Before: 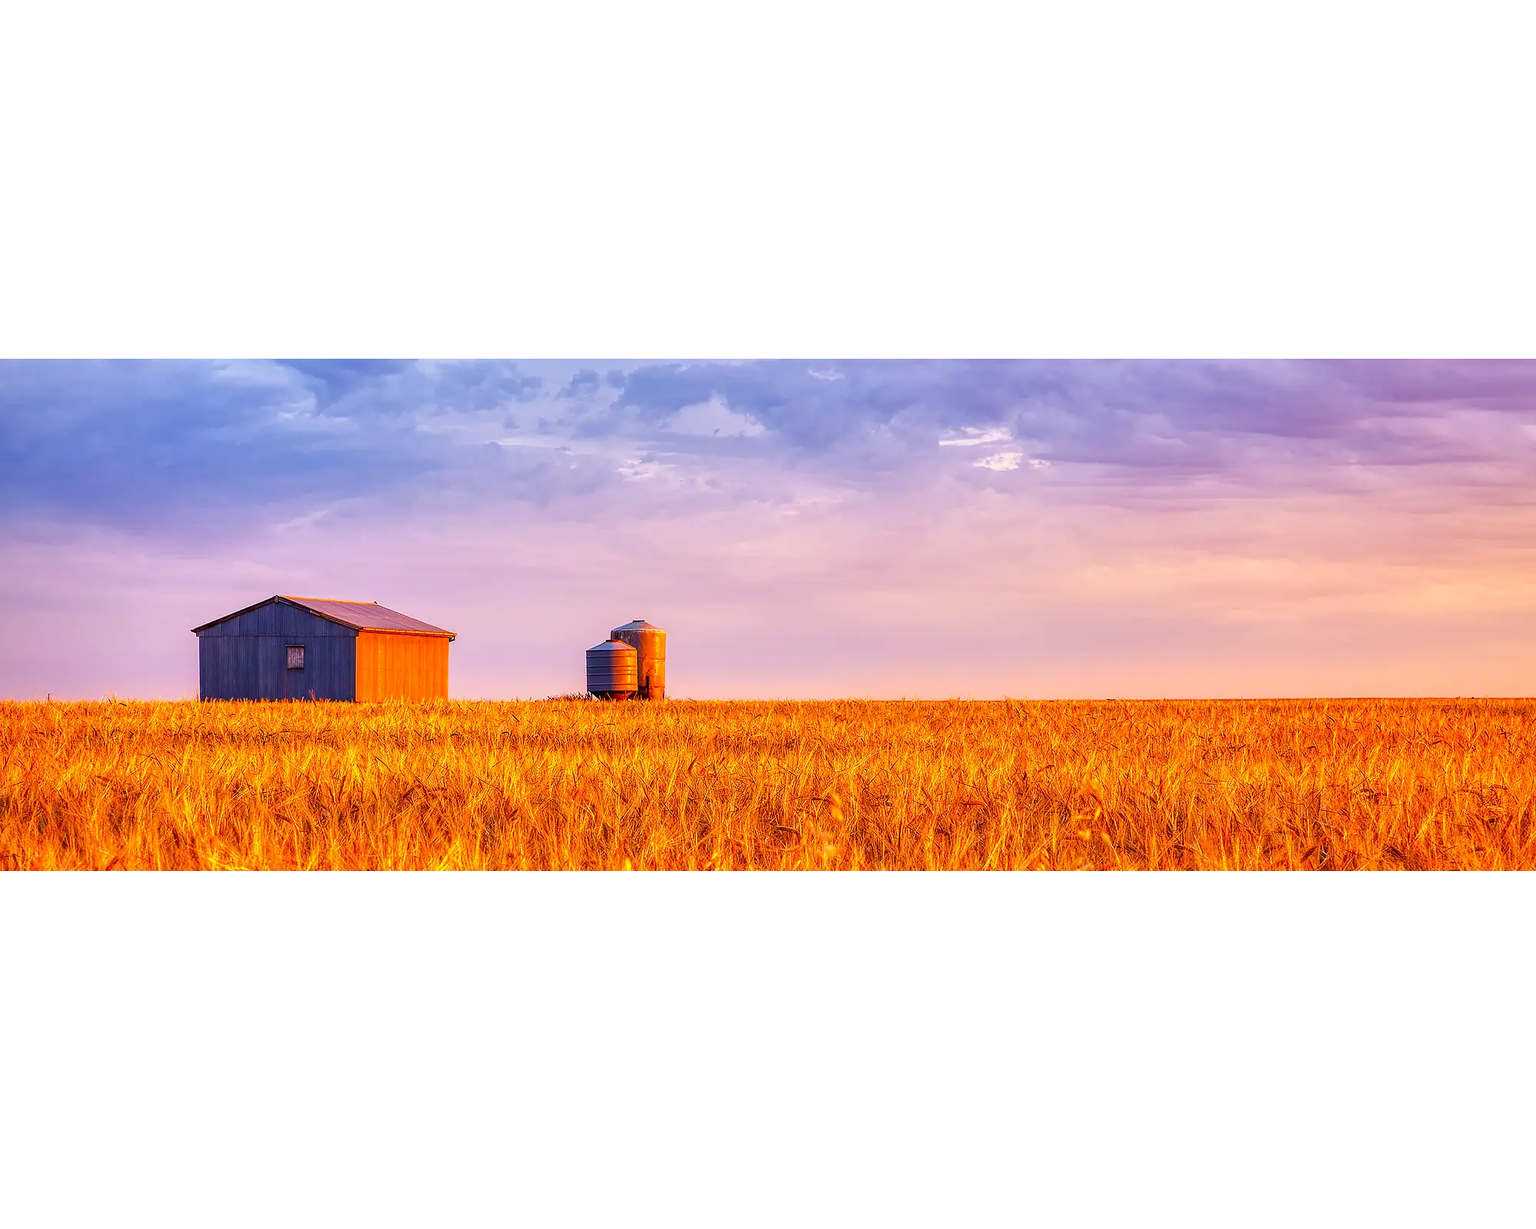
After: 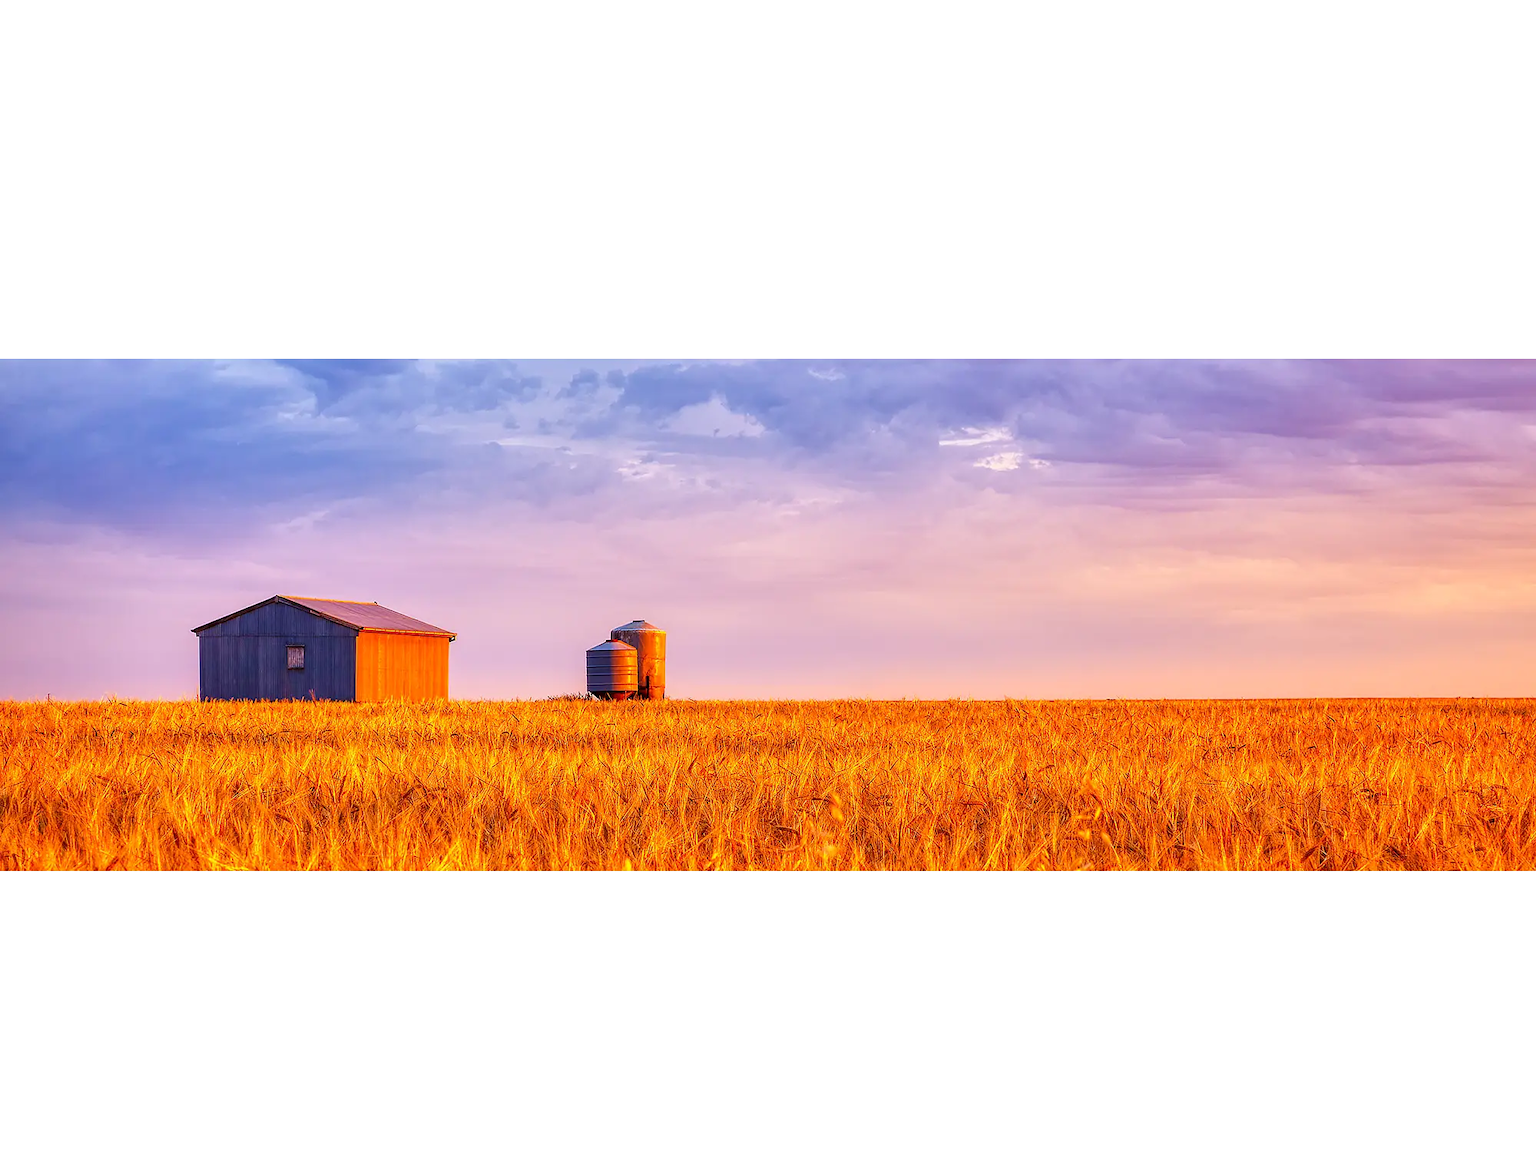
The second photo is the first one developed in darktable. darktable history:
crop and rotate: top 0.01%, bottom 5.052%
